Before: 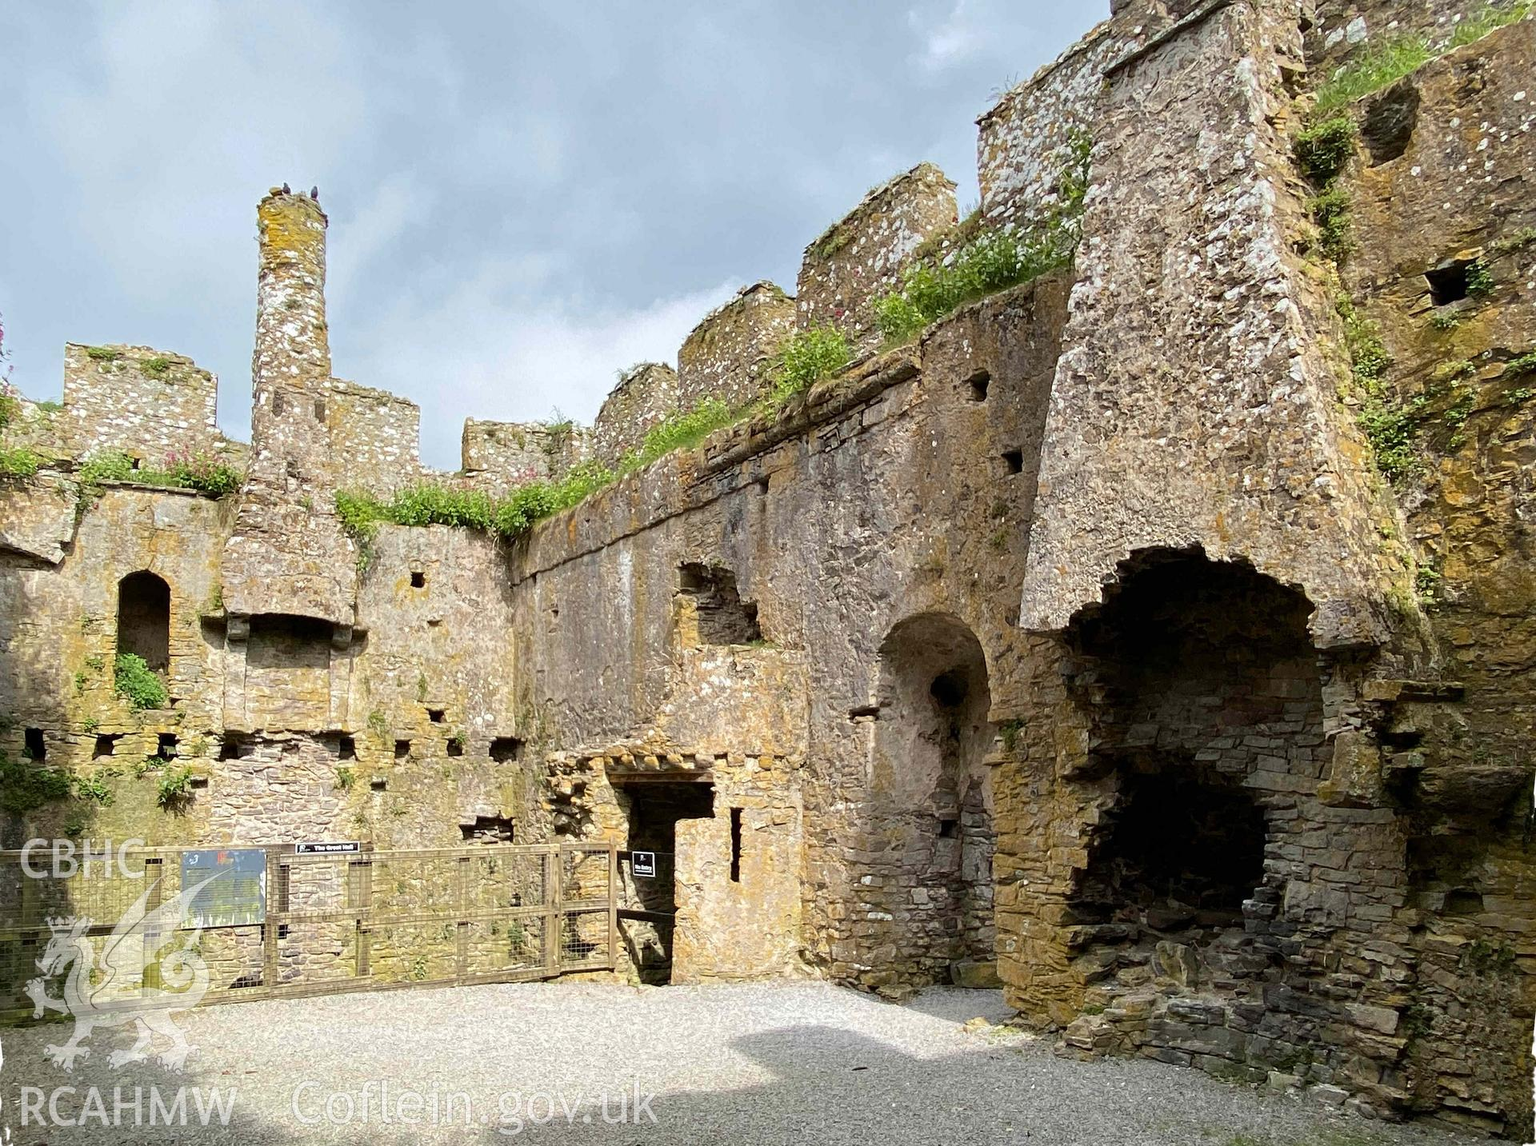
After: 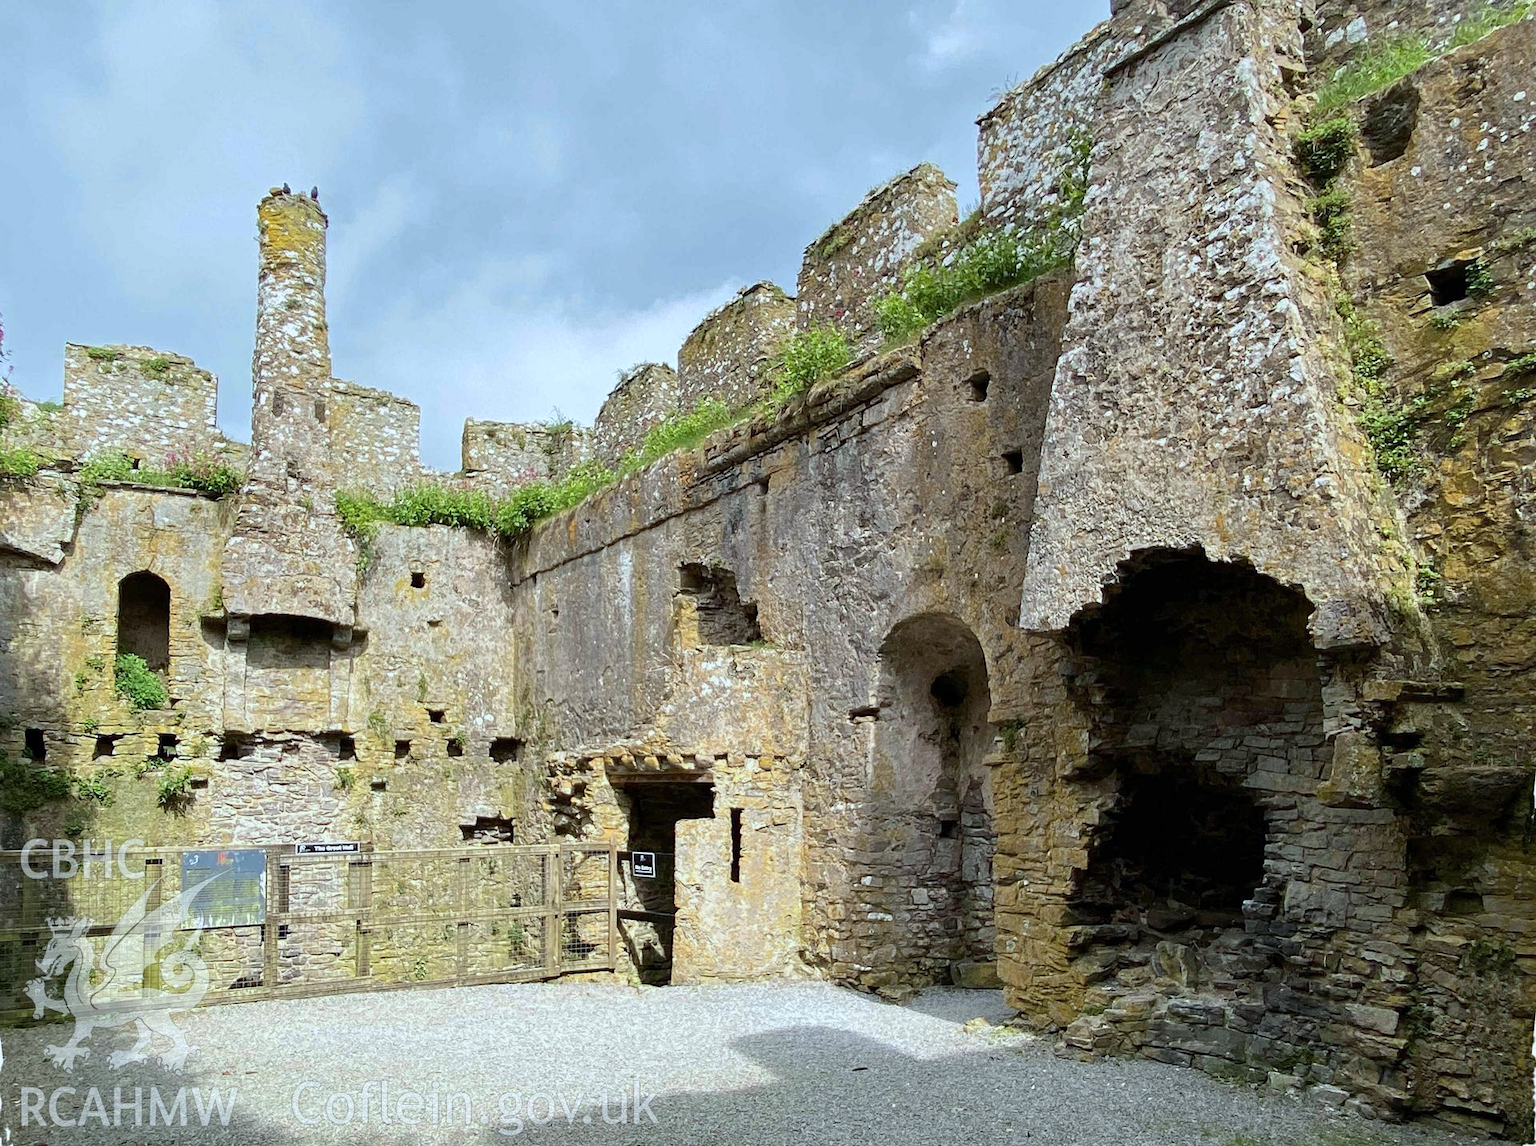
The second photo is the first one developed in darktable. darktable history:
color calibration: output R [0.994, 0.059, -0.119, 0], output G [-0.036, 1.09, -0.119, 0], output B [0.078, -0.108, 0.961, 0], illuminant custom, x 0.368, y 0.373, temperature 4338.46 K
color balance rgb: perceptual saturation grading › global saturation 0.174%, global vibrance -23.173%
